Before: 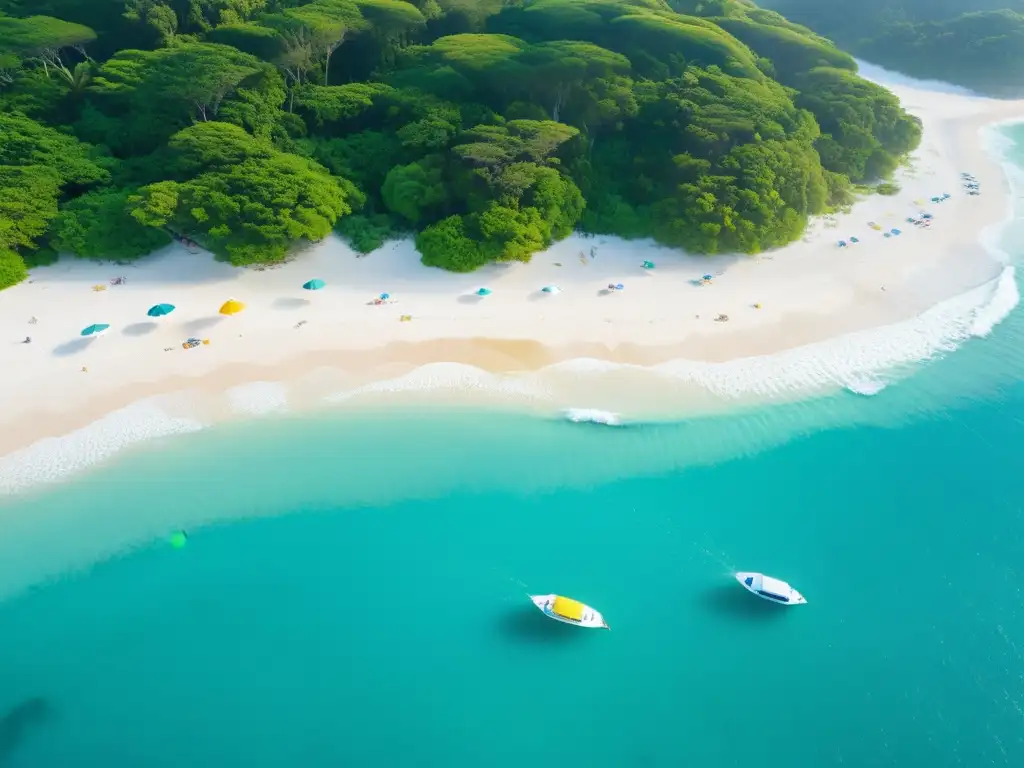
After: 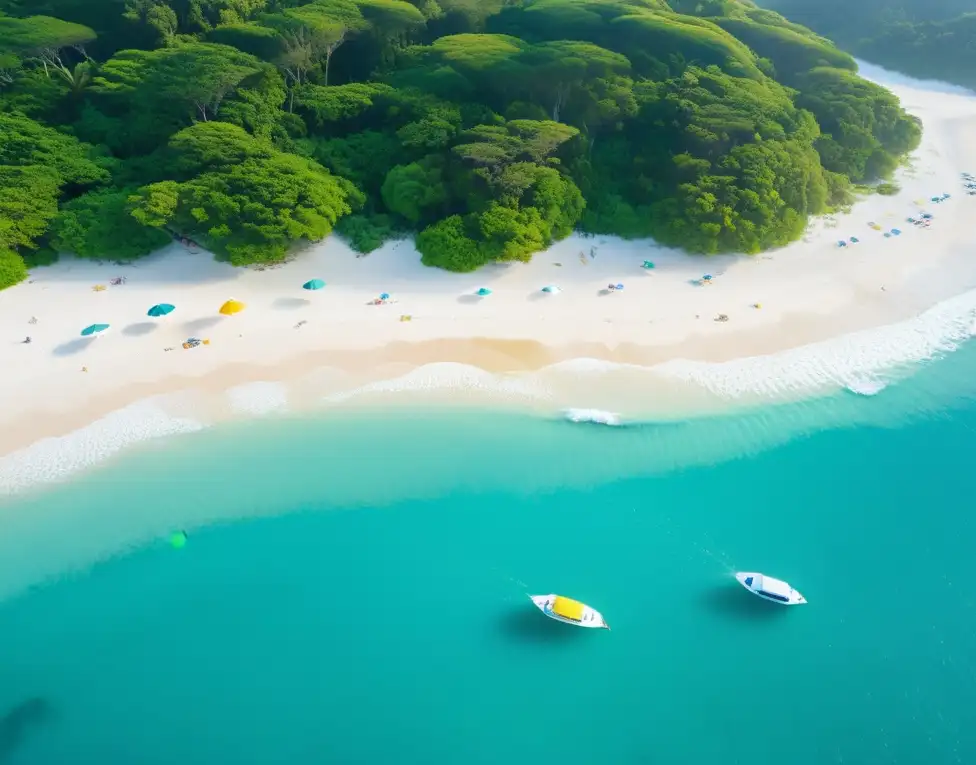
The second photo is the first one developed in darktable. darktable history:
crop: right 4.543%, bottom 0.018%
